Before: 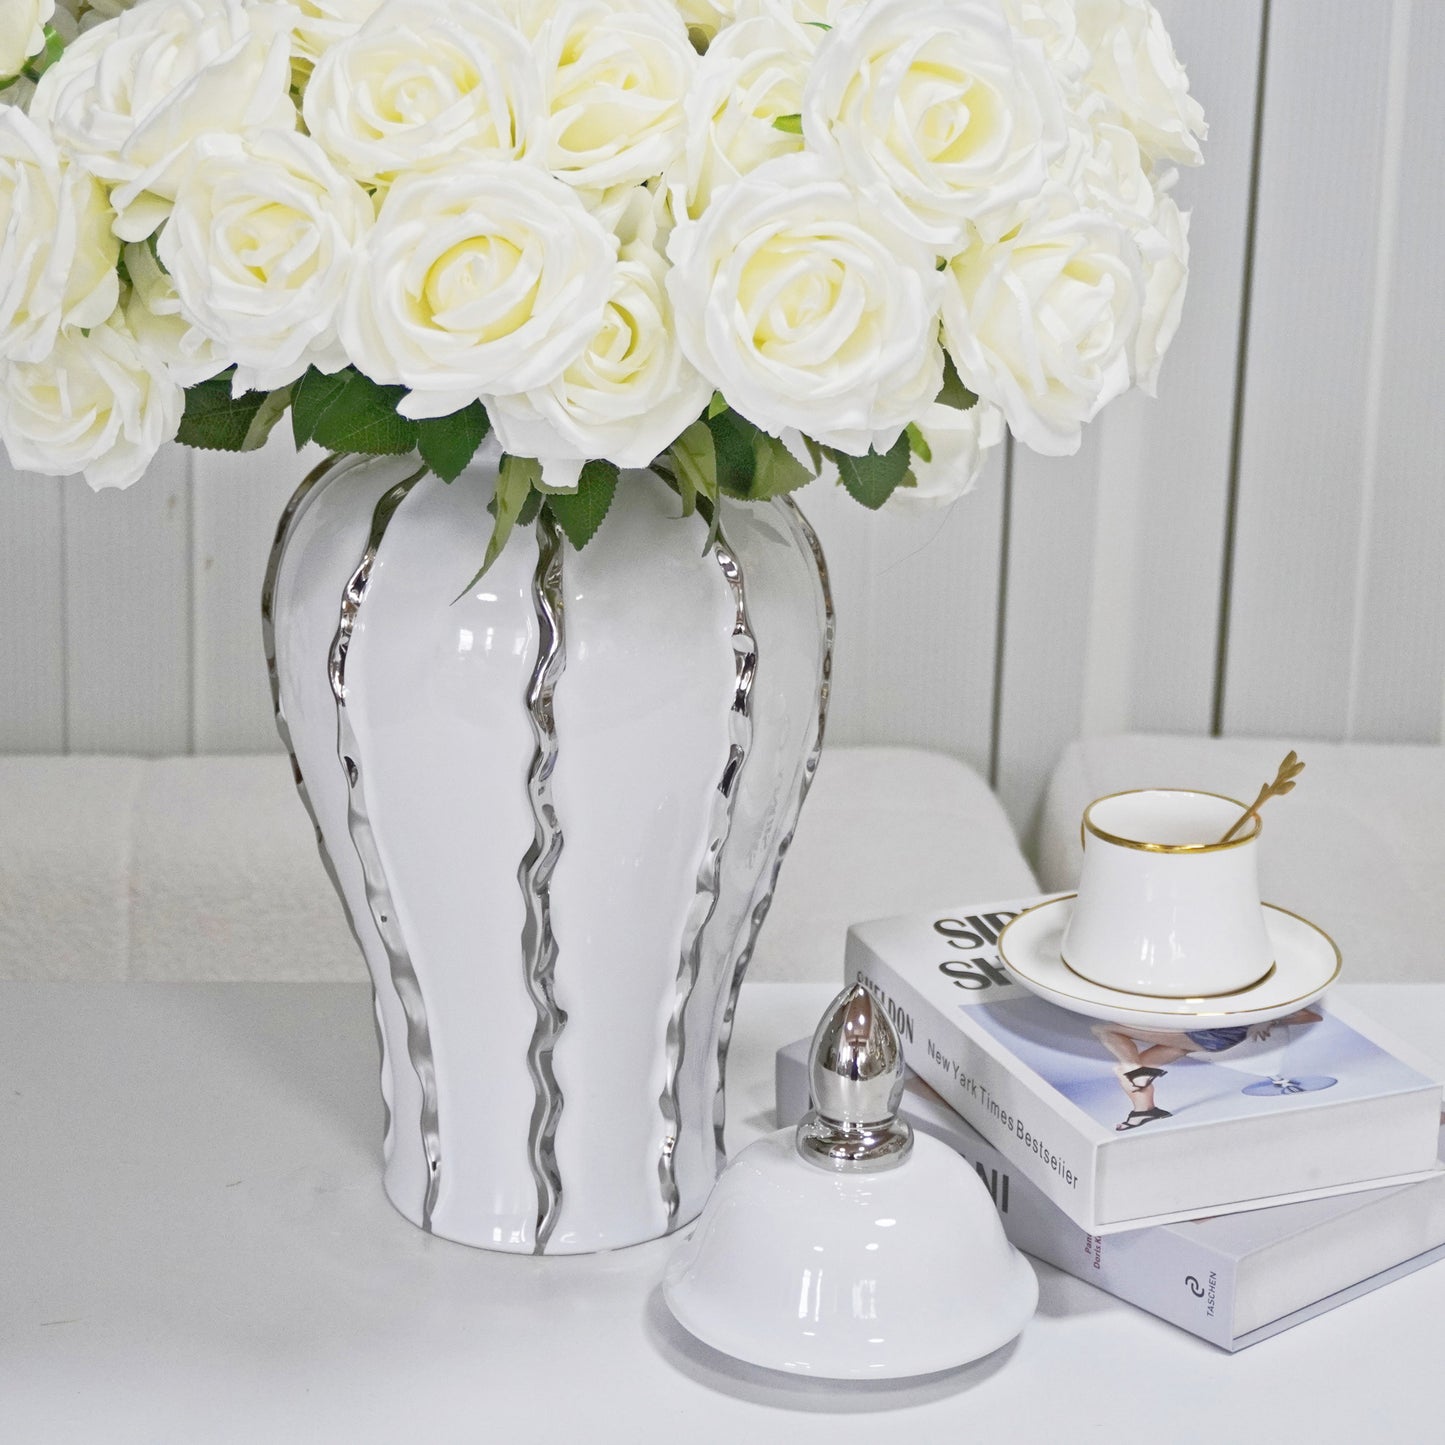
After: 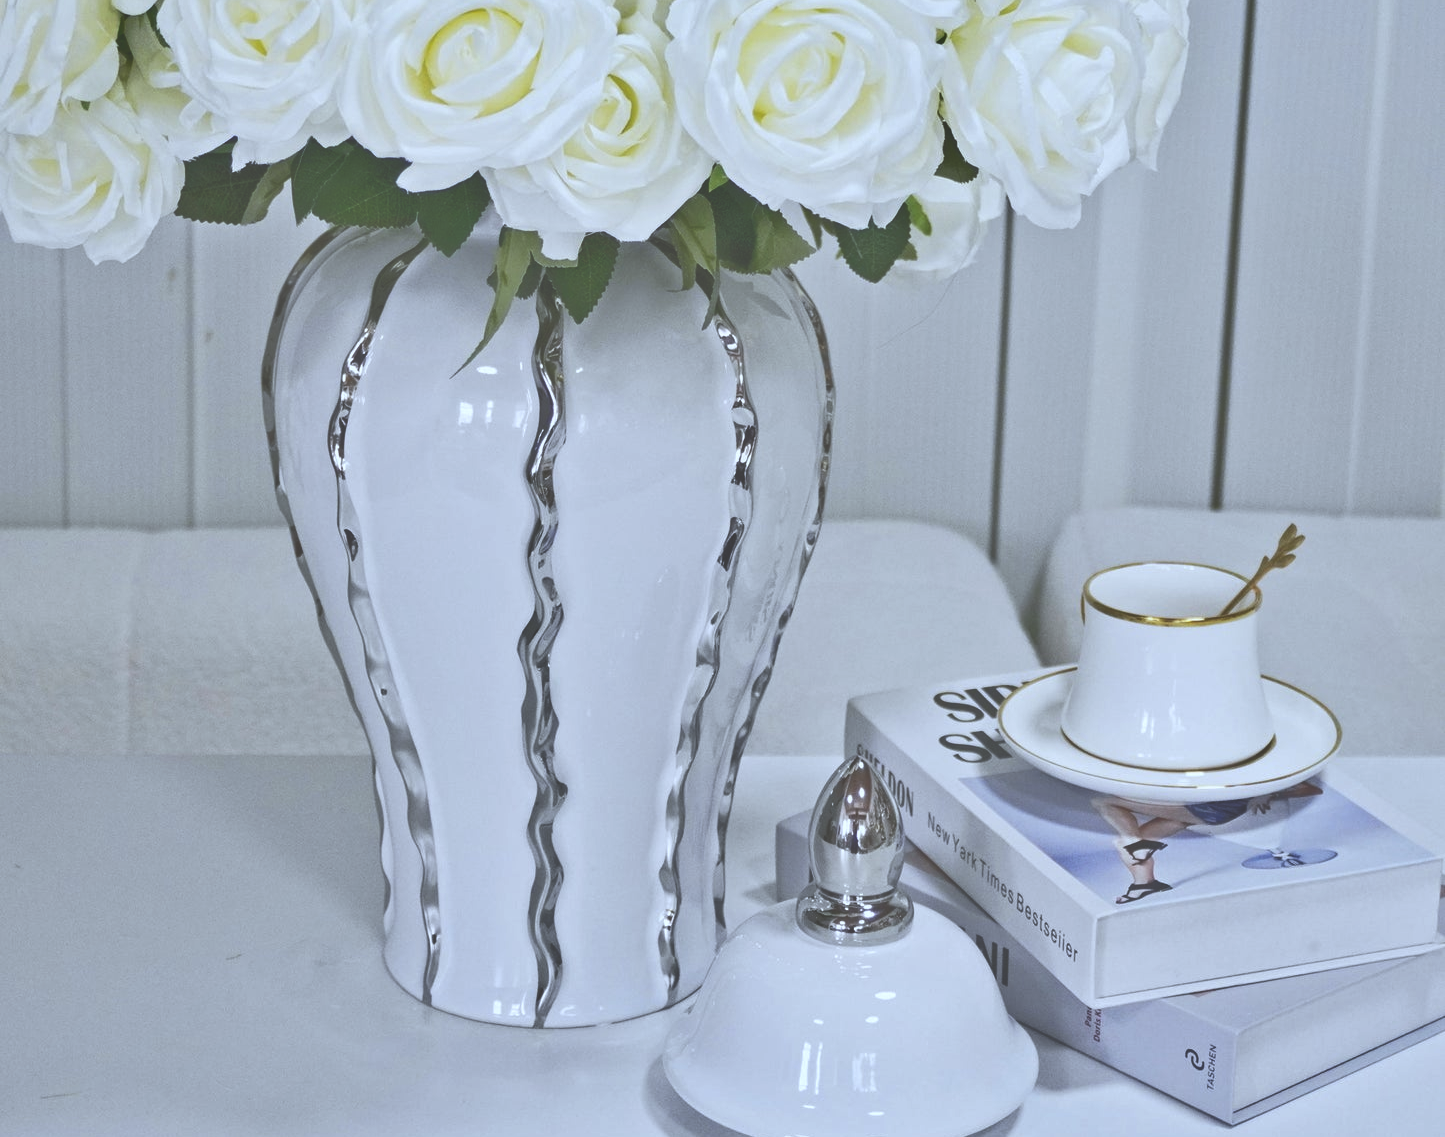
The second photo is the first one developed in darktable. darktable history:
crop and rotate: top 15.774%, bottom 5.506%
white balance: red 0.924, blue 1.095
shadows and highlights: soften with gaussian
exposure: black level correction -0.087, compensate highlight preservation false
